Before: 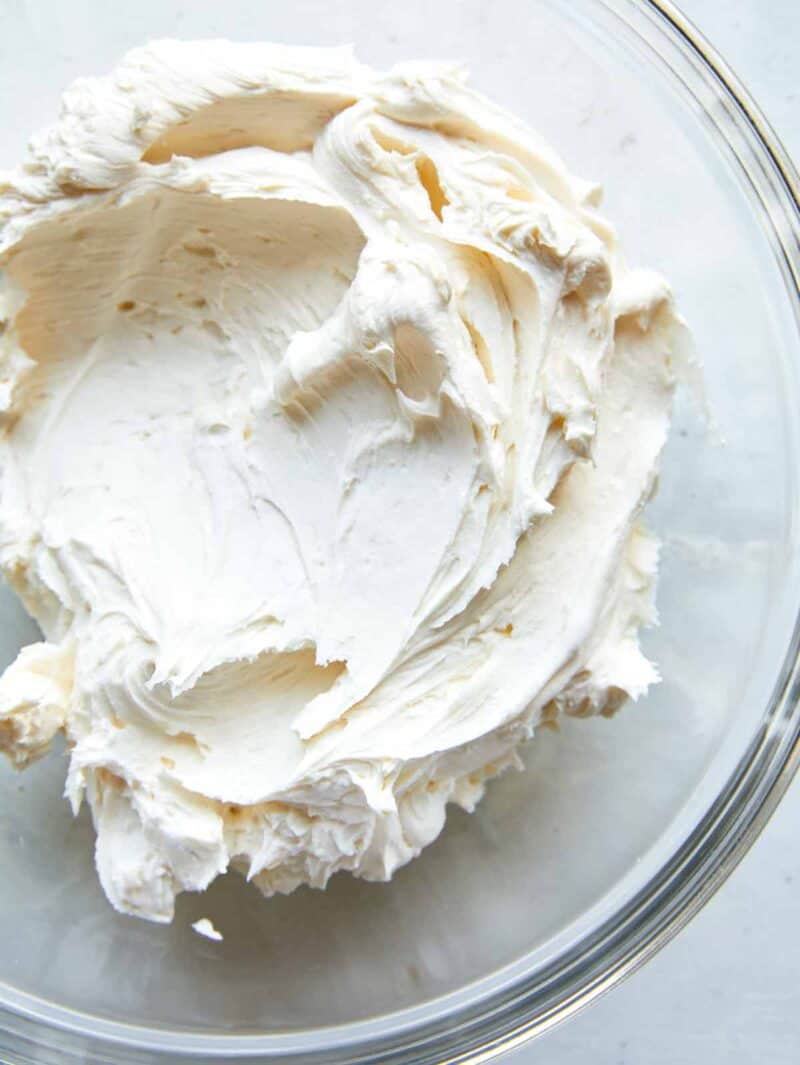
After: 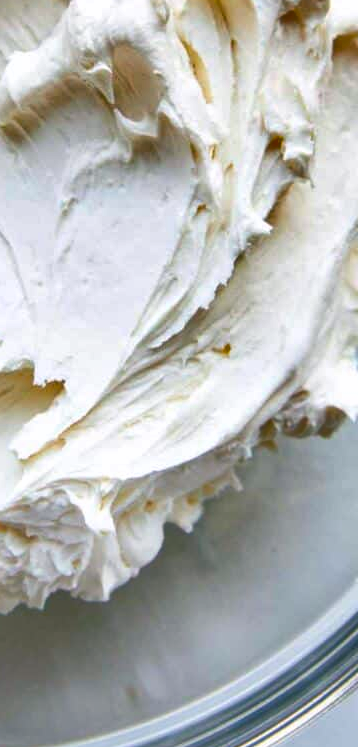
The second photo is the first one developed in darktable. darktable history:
crop: left 35.349%, top 26.35%, right 19.841%, bottom 3.418%
color balance rgb: shadows lift › luminance -7.705%, shadows lift › chroma 2.435%, shadows lift › hue 200.38°, power › chroma 0.986%, power › hue 254.49°, perceptual saturation grading › global saturation 25.753%
shadows and highlights: low approximation 0.01, soften with gaussian
